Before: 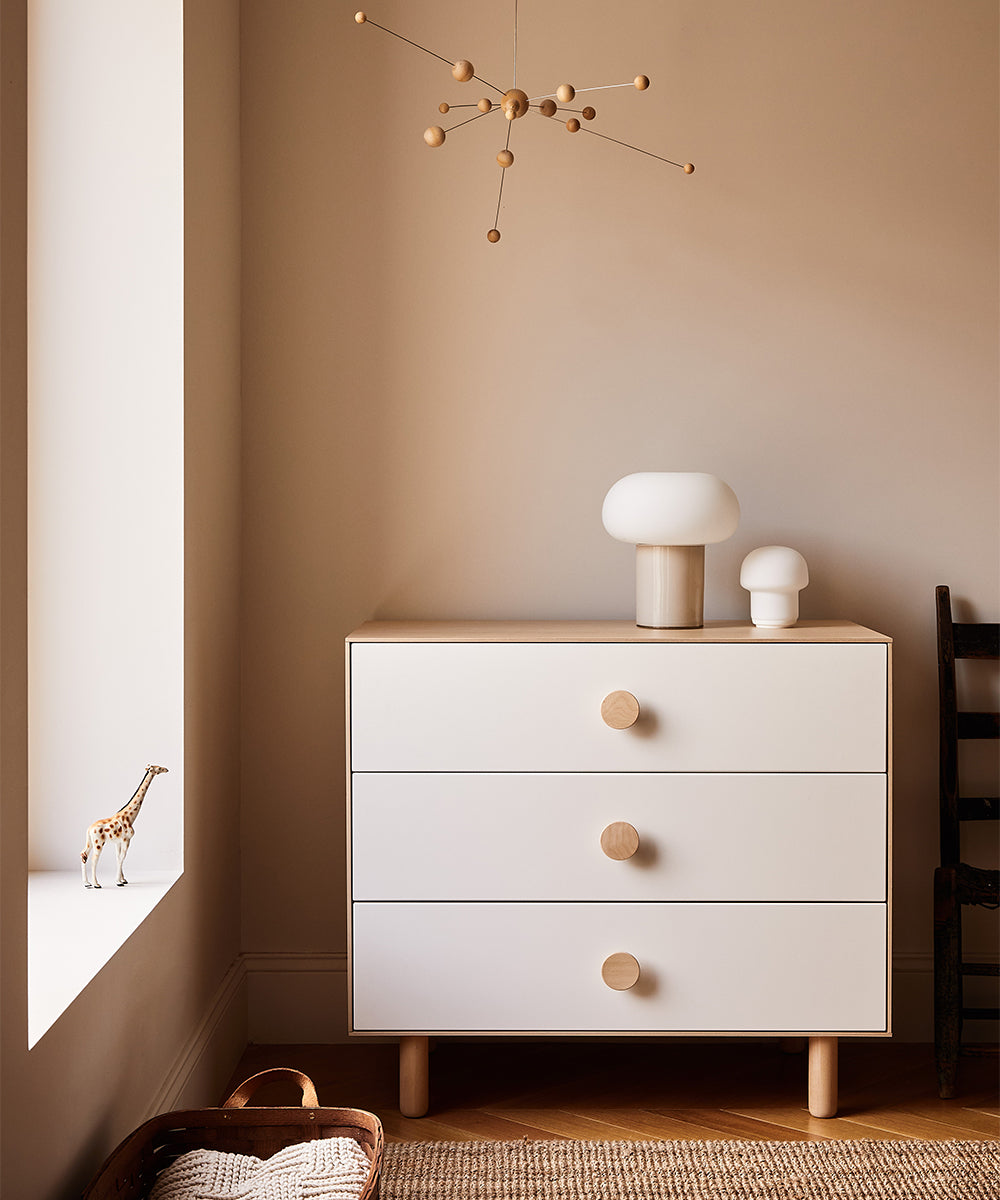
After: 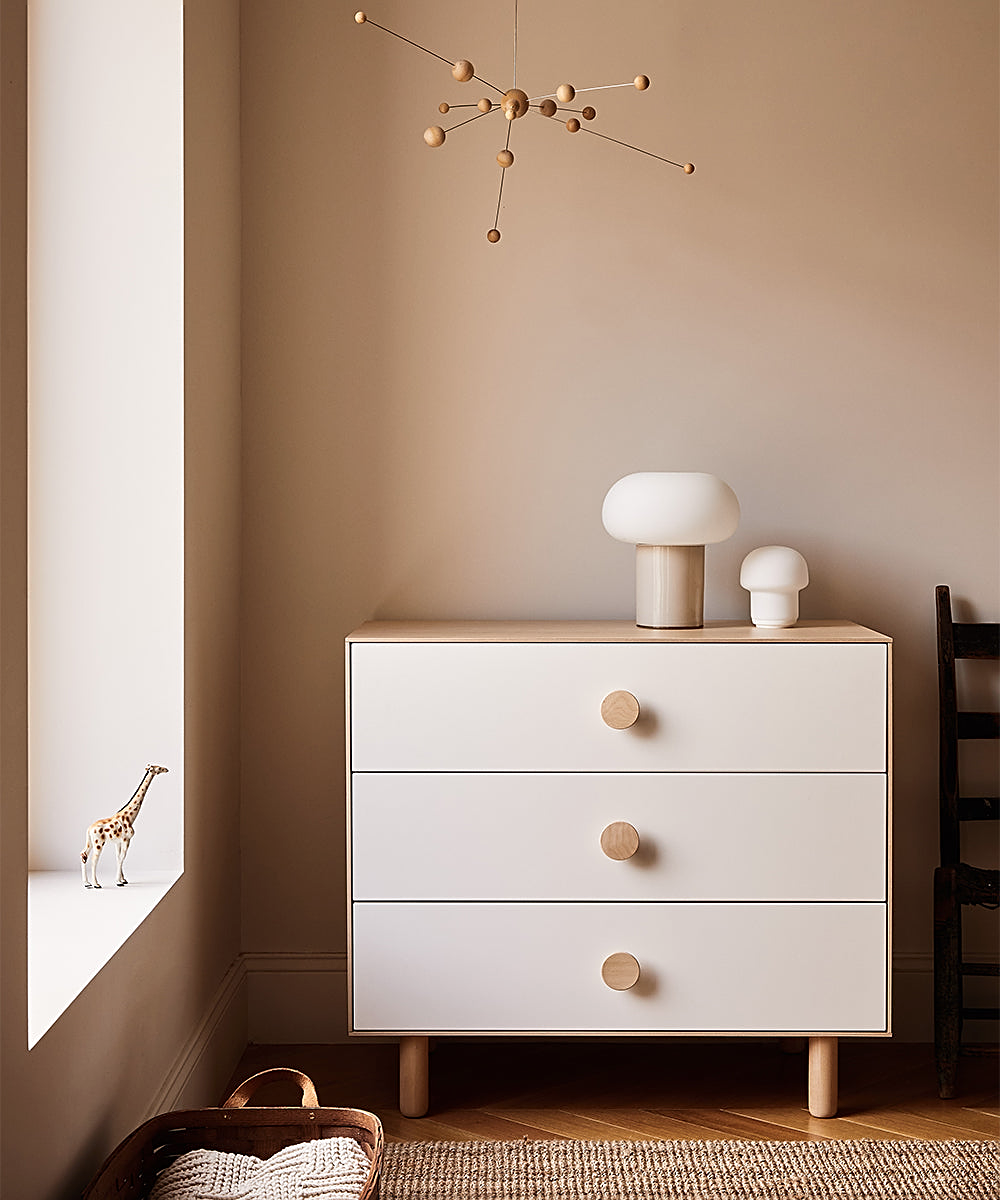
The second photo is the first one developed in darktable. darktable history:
contrast brightness saturation: saturation -0.063
sharpen: on, module defaults
